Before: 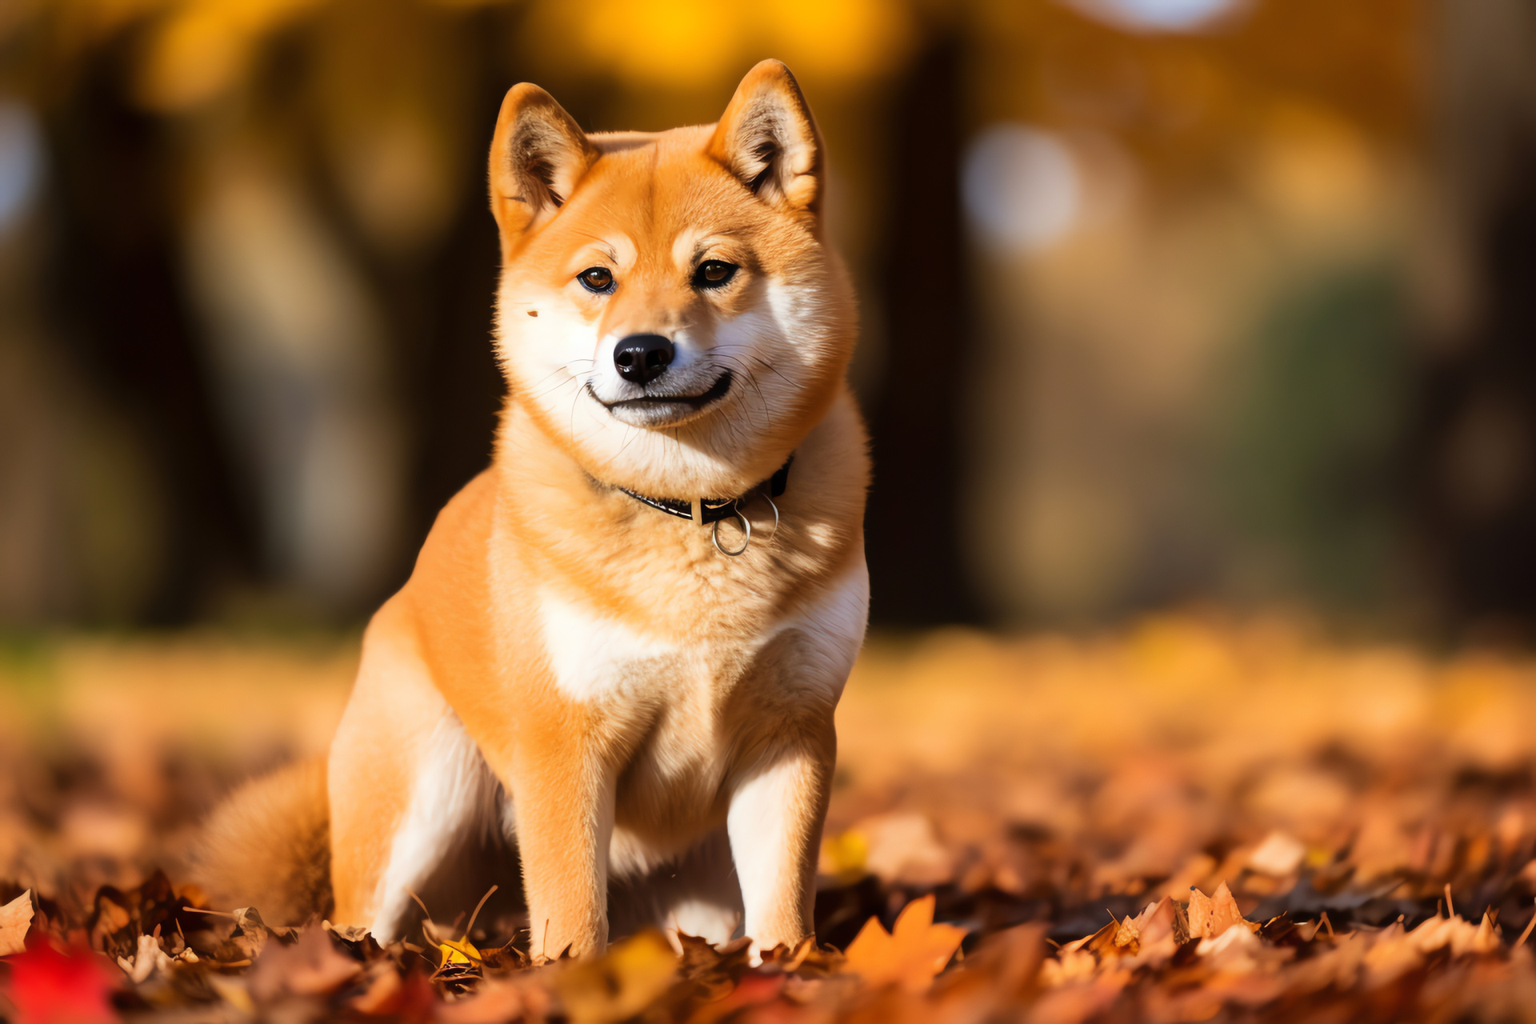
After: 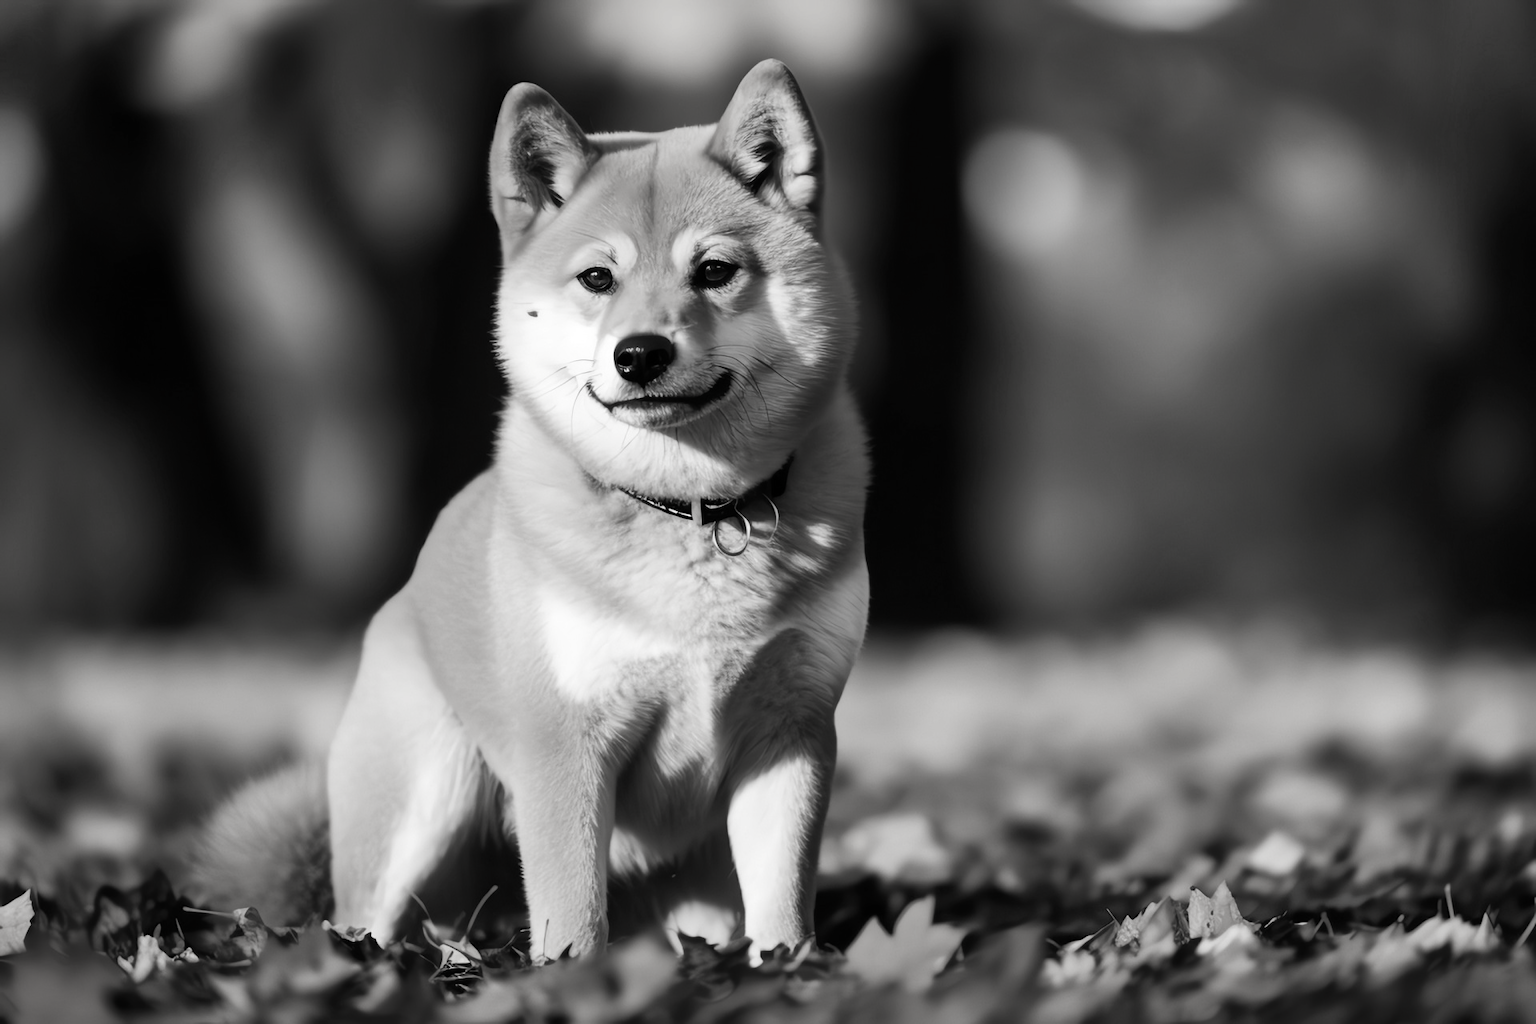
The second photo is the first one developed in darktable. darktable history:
contrast brightness saturation: saturation -0.99
color balance rgb: shadows lift › luminance -7.635%, shadows lift › chroma 2.359%, shadows lift › hue 165.41°, power › luminance -3.757%, power › chroma 0.55%, power › hue 40.32°, perceptual saturation grading › global saturation 20%, perceptual saturation grading › highlights -24.82%, perceptual saturation grading › shadows 24.246%, global vibrance 16.139%, saturation formula JzAzBz (2021)
